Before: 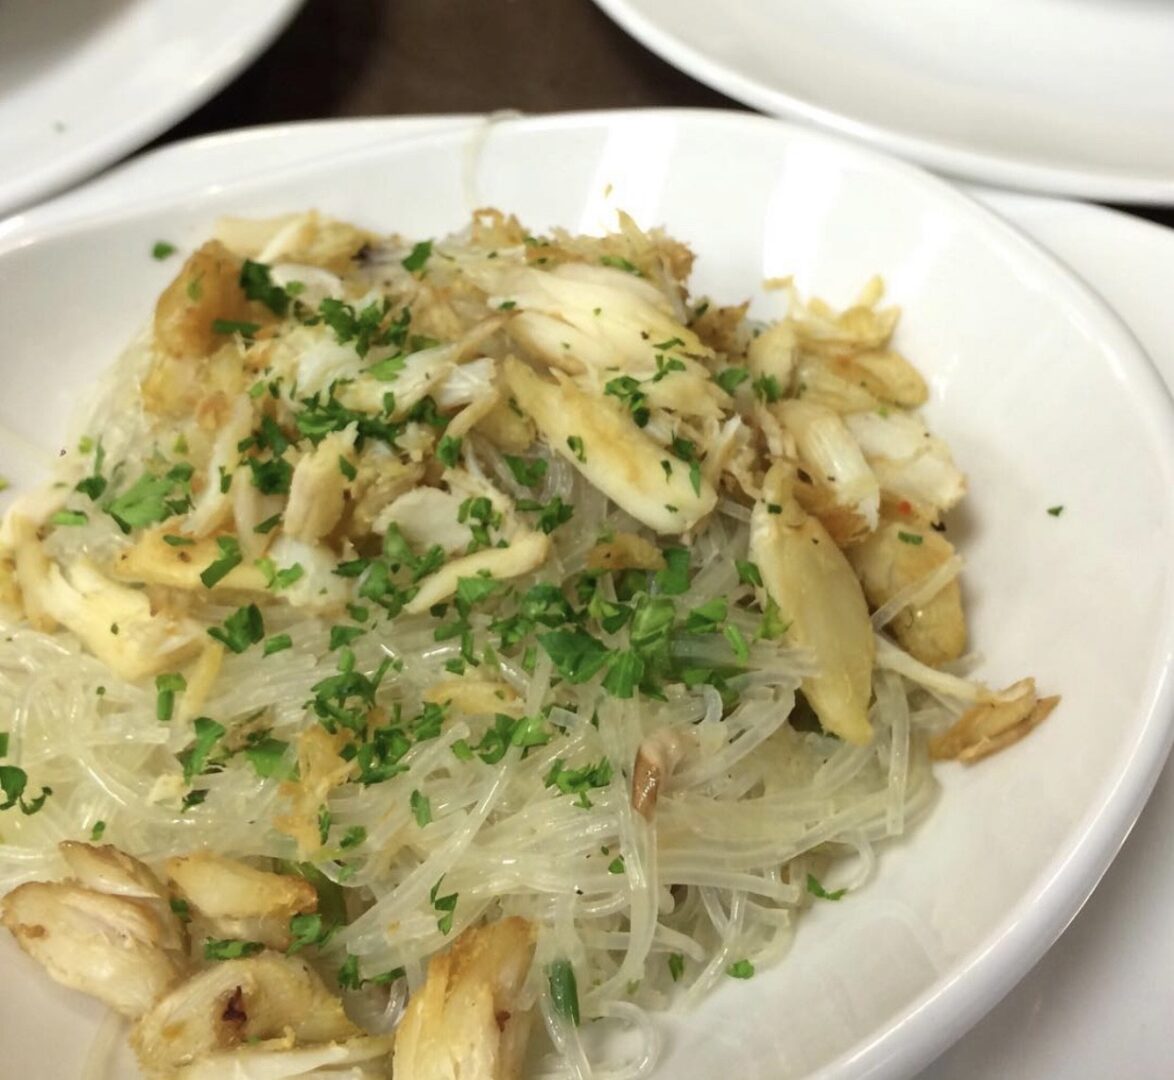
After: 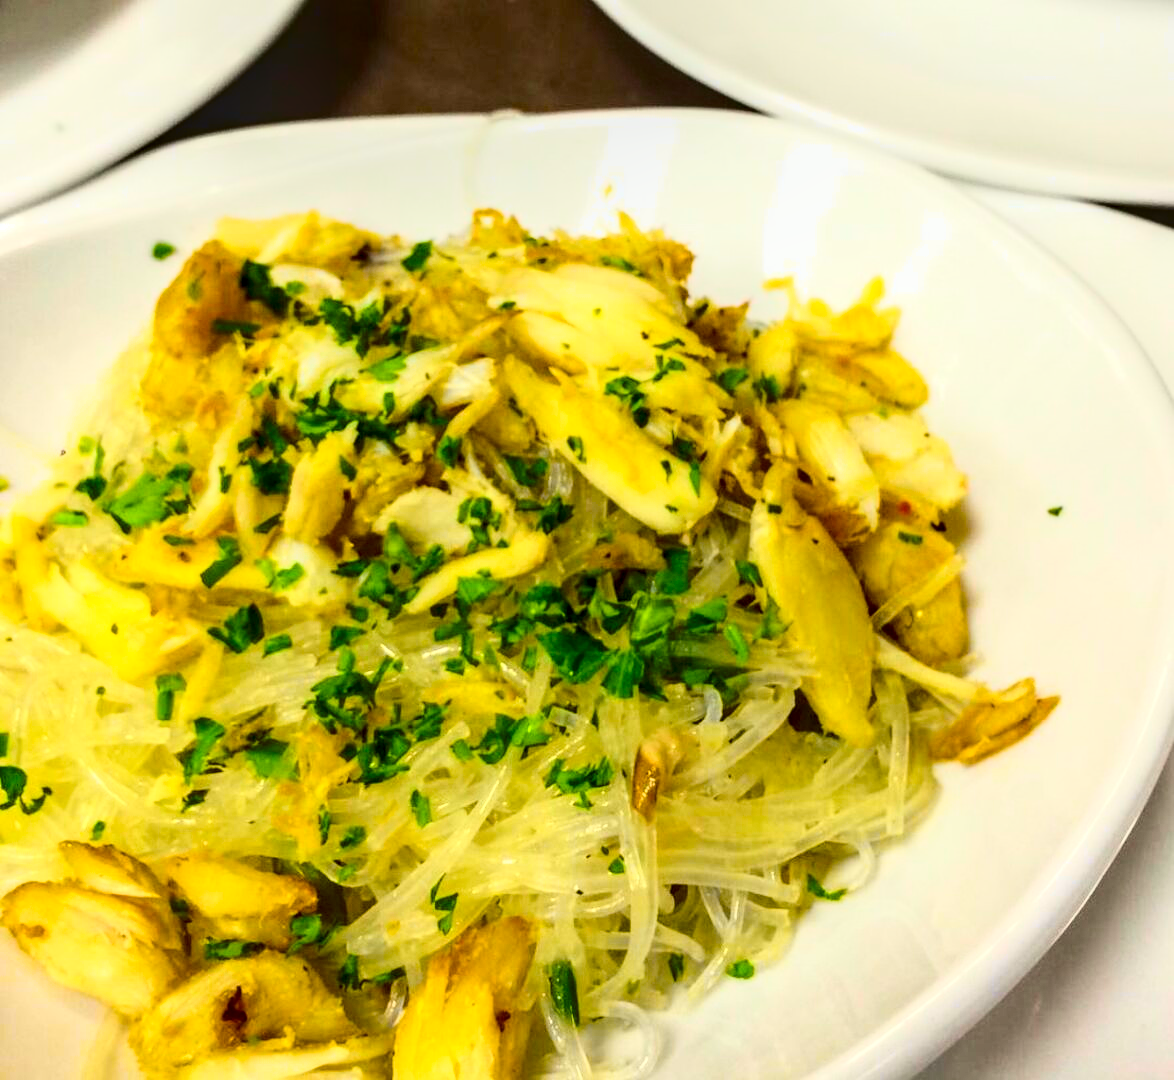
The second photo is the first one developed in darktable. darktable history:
color balance rgb: perceptual saturation grading › global saturation 25%, global vibrance 20%
local contrast: detail 150%
tone curve: curves: ch0 [(0.003, 0.023) (0.071, 0.052) (0.236, 0.197) (0.466, 0.557) (0.625, 0.761) (0.783, 0.9) (0.994, 0.968)]; ch1 [(0, 0) (0.262, 0.227) (0.417, 0.386) (0.469, 0.467) (0.502, 0.498) (0.528, 0.53) (0.573, 0.579) (0.605, 0.621) (0.644, 0.671) (0.686, 0.728) (0.994, 0.987)]; ch2 [(0, 0) (0.262, 0.188) (0.385, 0.353) (0.427, 0.424) (0.495, 0.493) (0.515, 0.54) (0.547, 0.561) (0.589, 0.613) (0.644, 0.748) (1, 1)], color space Lab, independent channels, preserve colors none
tone equalizer: on, module defaults
